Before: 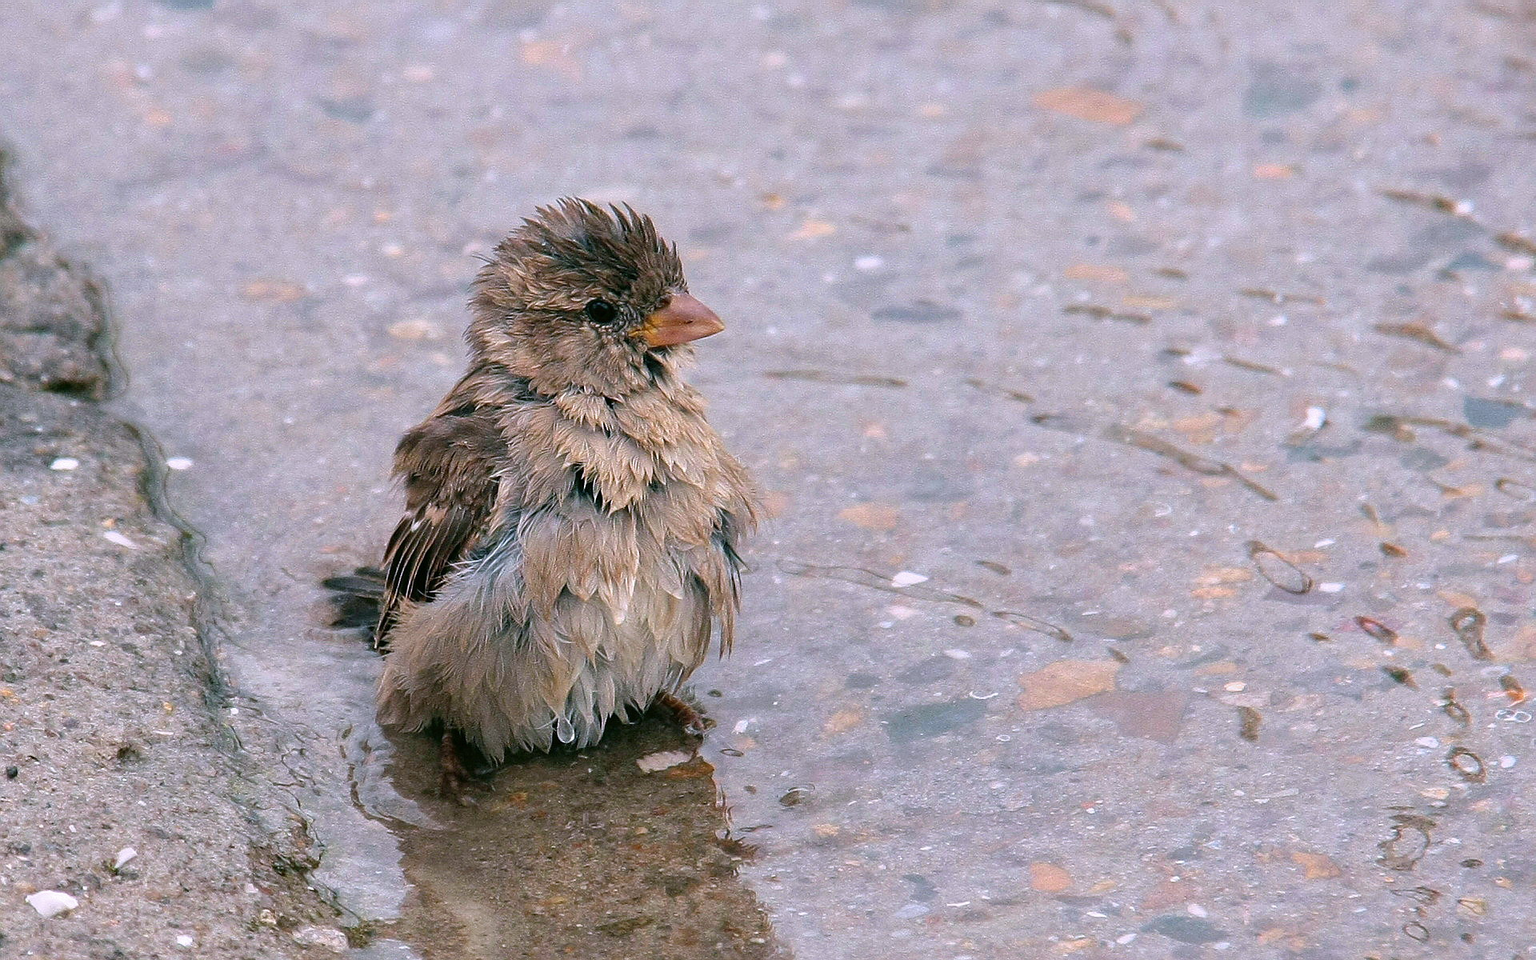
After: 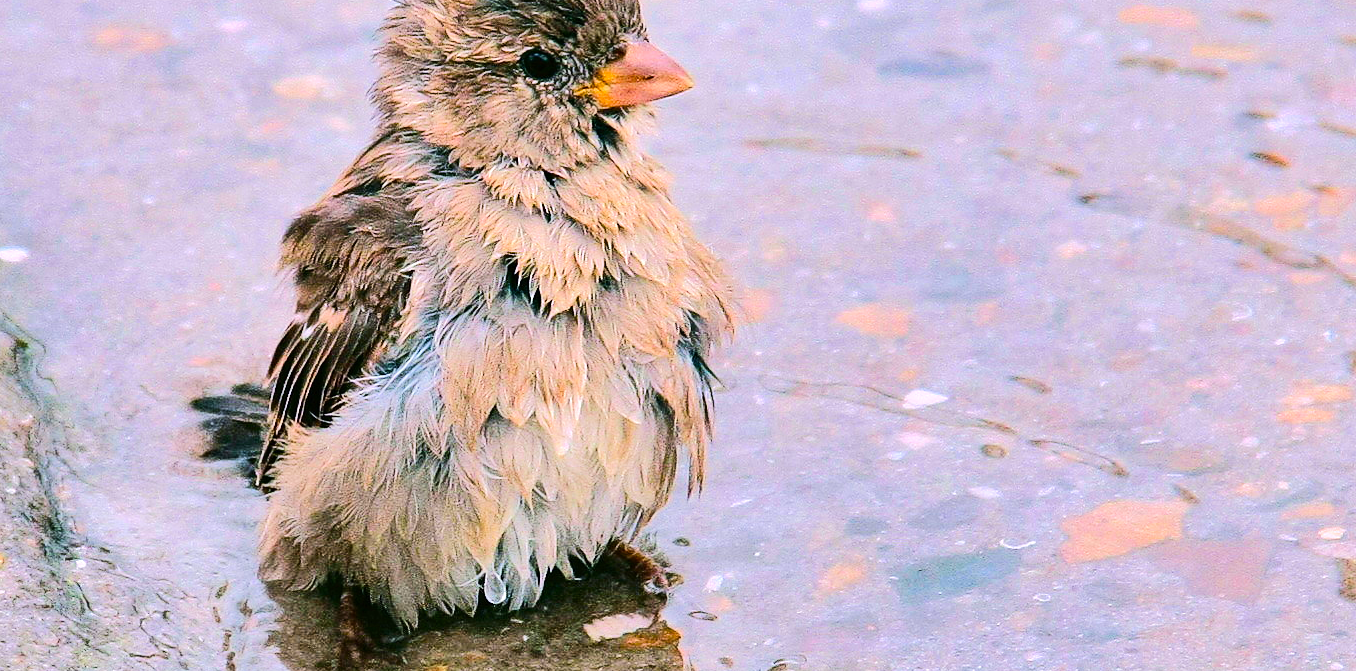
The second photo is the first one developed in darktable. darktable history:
color balance rgb: global offset › hue 169.51°, linear chroma grading › global chroma 24.601%, perceptual saturation grading › global saturation 0.107%, global vibrance 16.751%, saturation formula JzAzBz (2021)
contrast brightness saturation: contrast 0.15, brightness 0.044
tone equalizer: -7 EV 0.144 EV, -6 EV 0.576 EV, -5 EV 1.11 EV, -4 EV 1.31 EV, -3 EV 1.16 EV, -2 EV 0.6 EV, -1 EV 0.151 EV, edges refinement/feathering 500, mask exposure compensation -1.57 EV, preserve details no
shadows and highlights: soften with gaussian
crop: left 11.047%, top 27.125%, right 18.322%, bottom 16.958%
